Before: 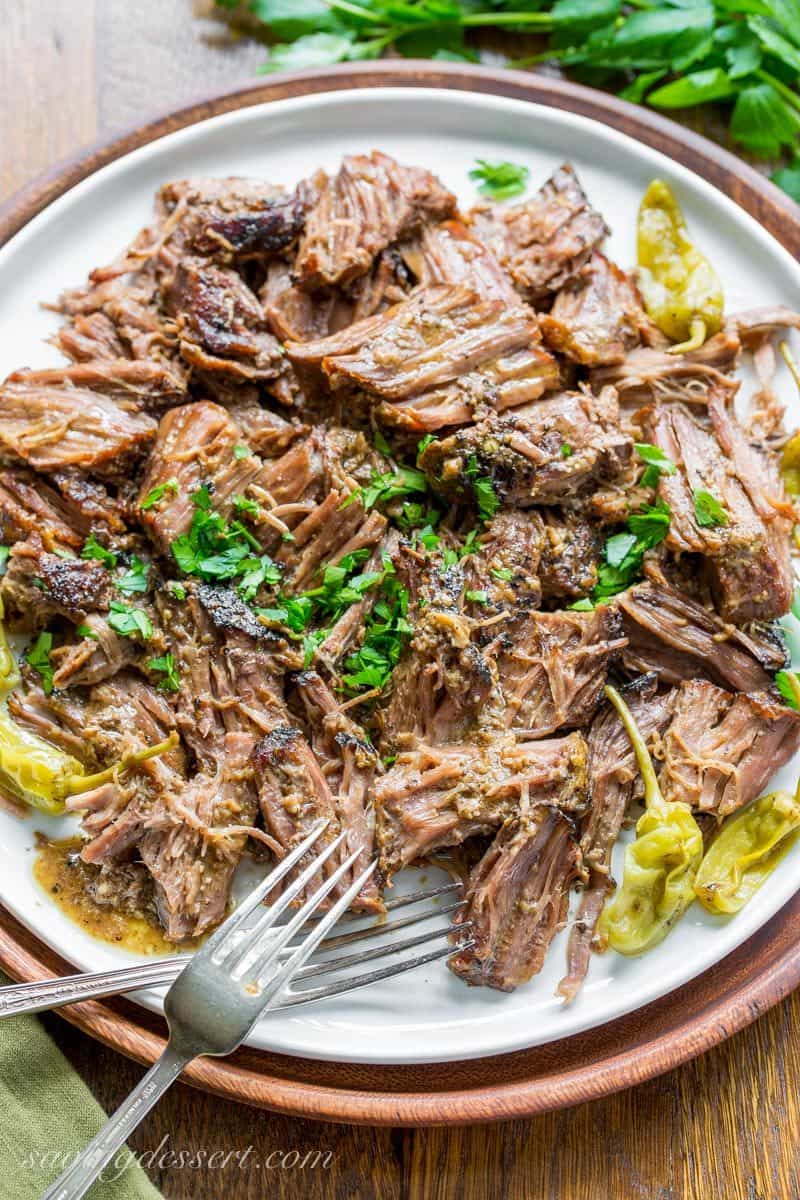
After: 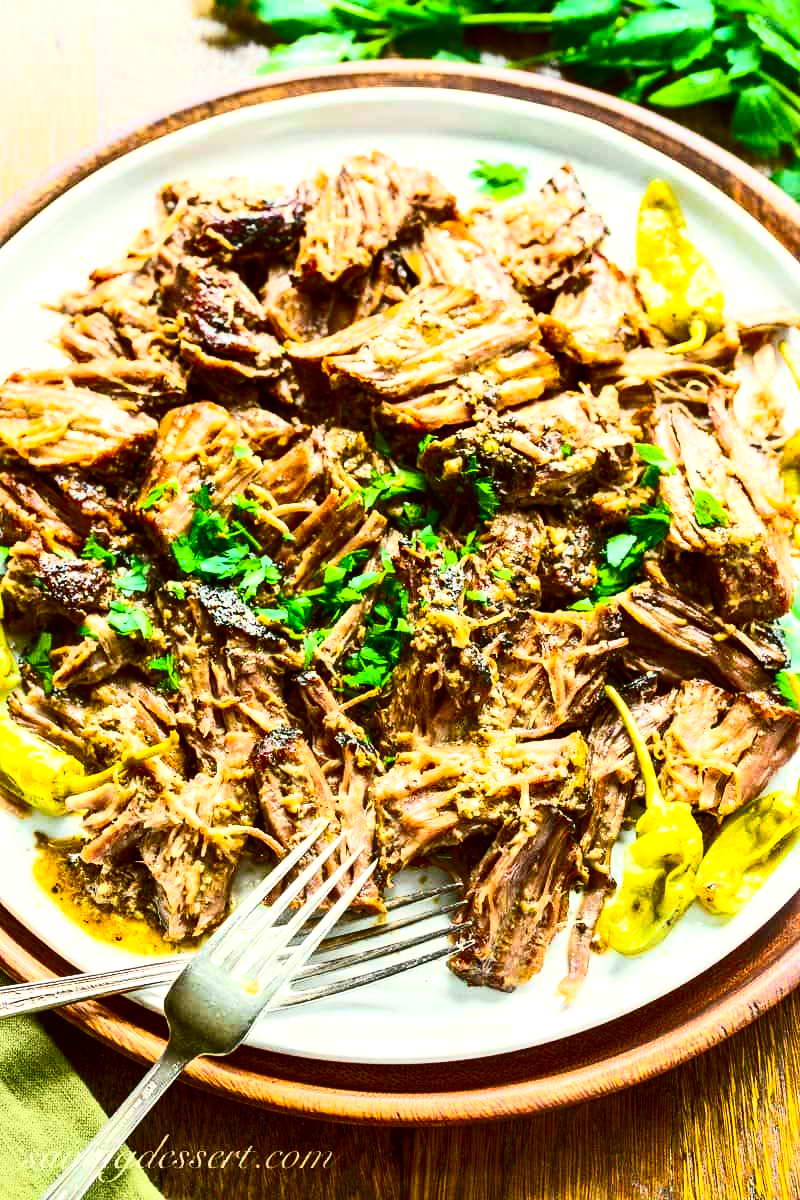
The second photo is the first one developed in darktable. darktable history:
color correction: highlights a* -1.79, highlights b* 10.5, shadows a* 0.913, shadows b* 19.09
contrast brightness saturation: contrast 0.406, brightness 0.107, saturation 0.212
color balance rgb: shadows lift › chroma 2.052%, shadows lift › hue 221.48°, perceptual saturation grading › global saturation 19.756%, perceptual brilliance grading › highlights 15.76%, perceptual brilliance grading › shadows -13.948%, global vibrance 24.739%
